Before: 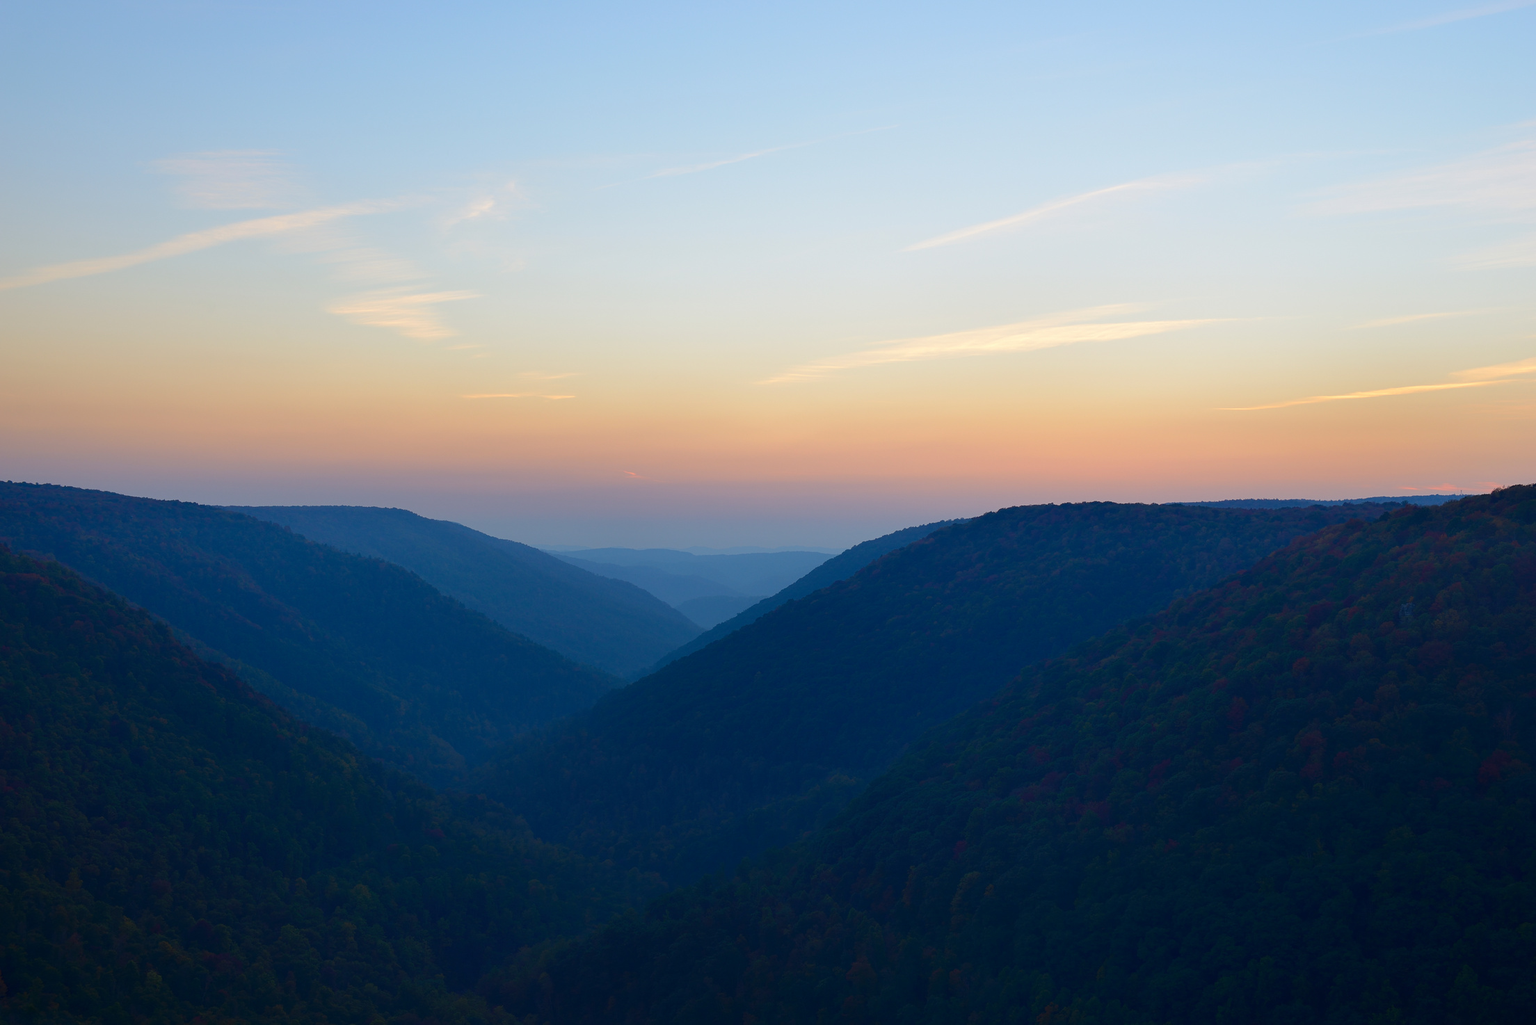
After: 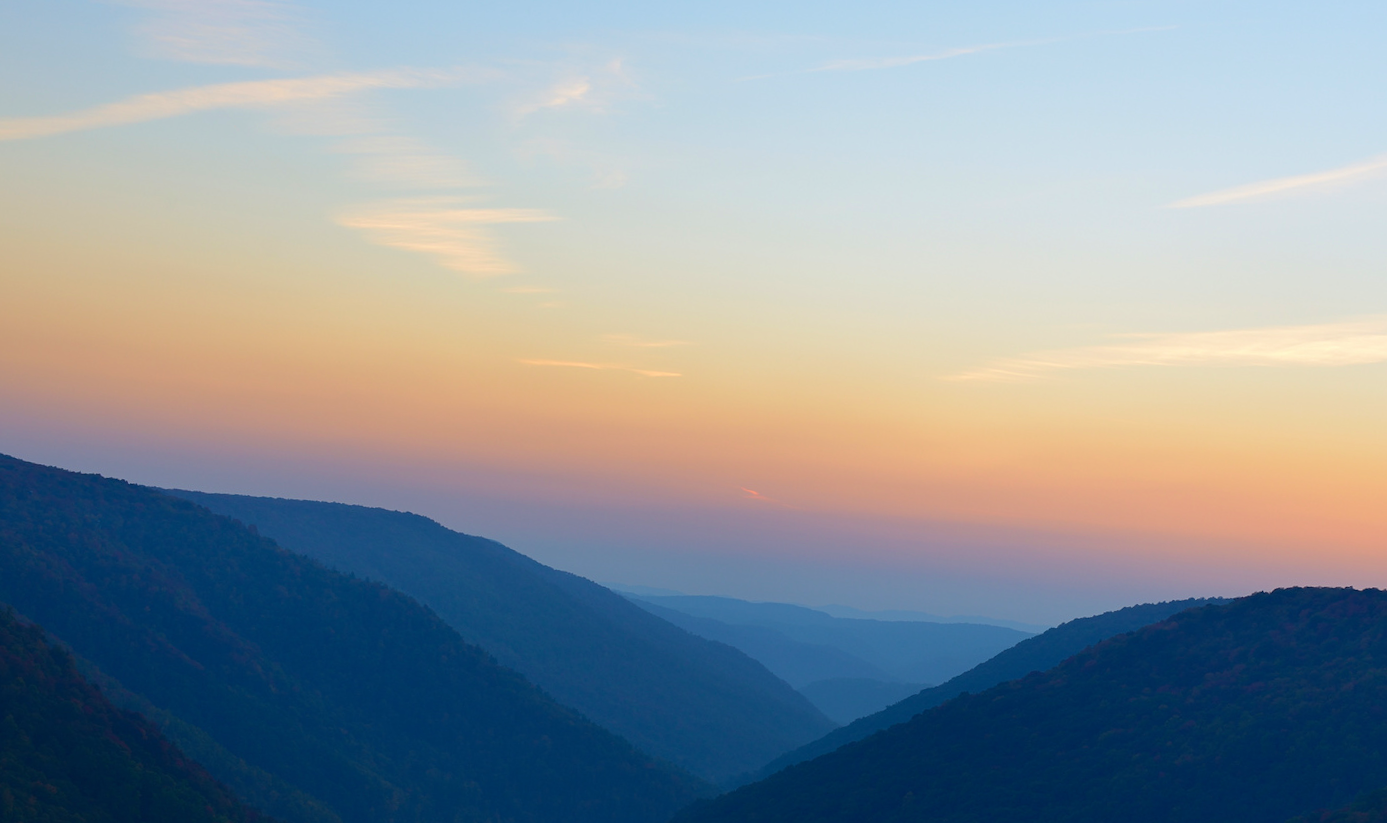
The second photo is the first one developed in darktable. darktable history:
crop and rotate: angle -4.94°, left 1.974%, top 6.888%, right 27.313%, bottom 30.26%
velvia: on, module defaults
